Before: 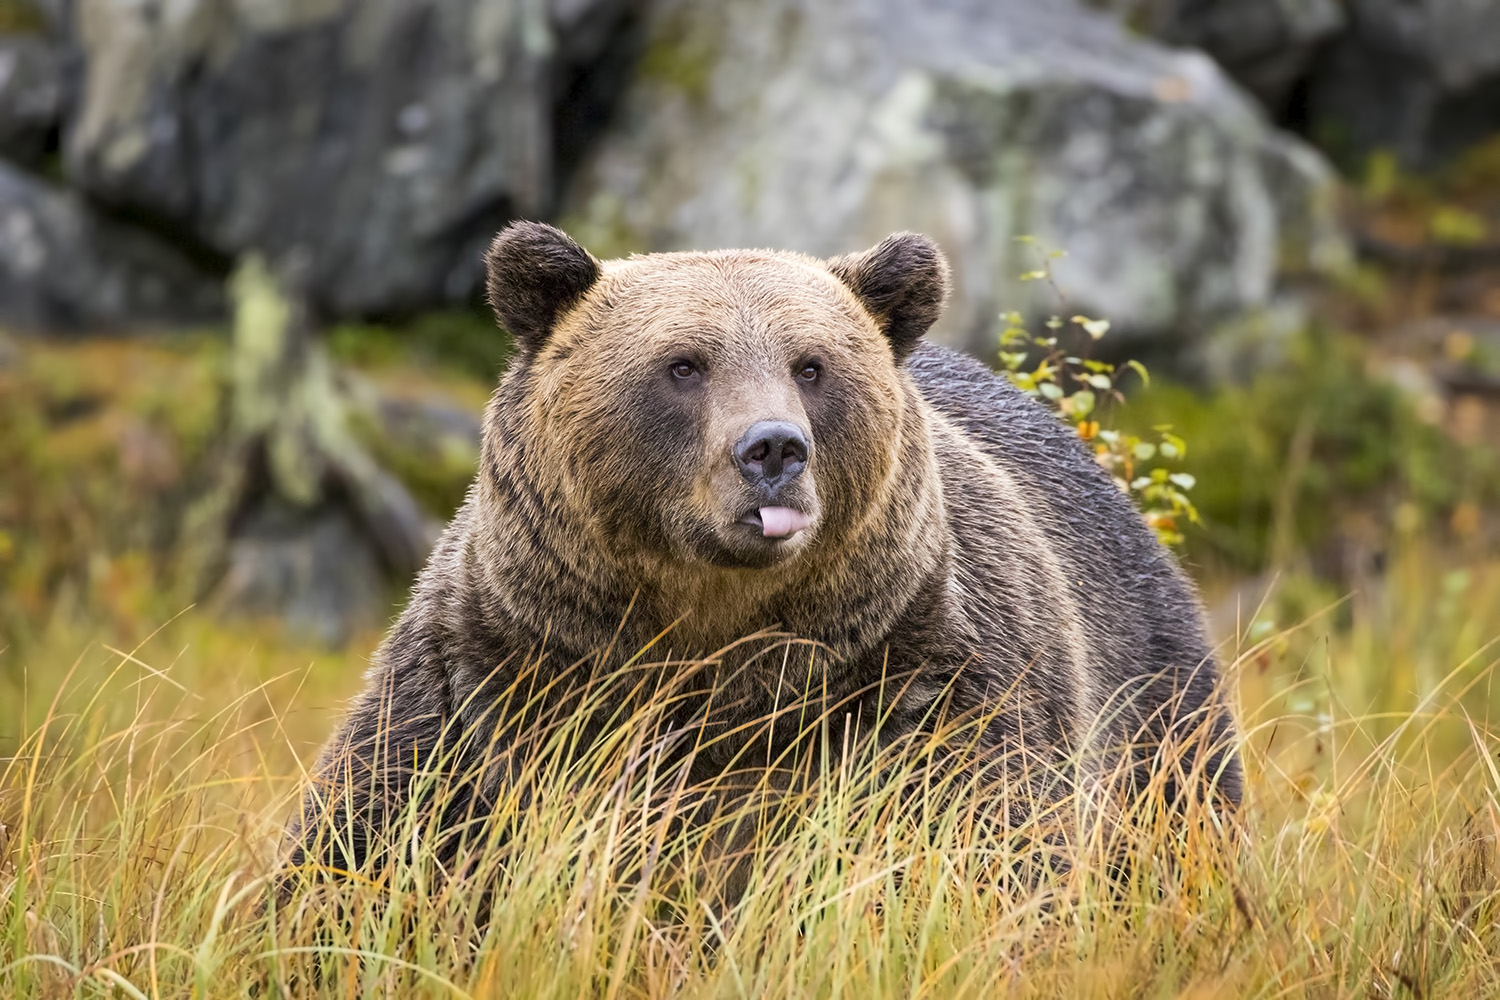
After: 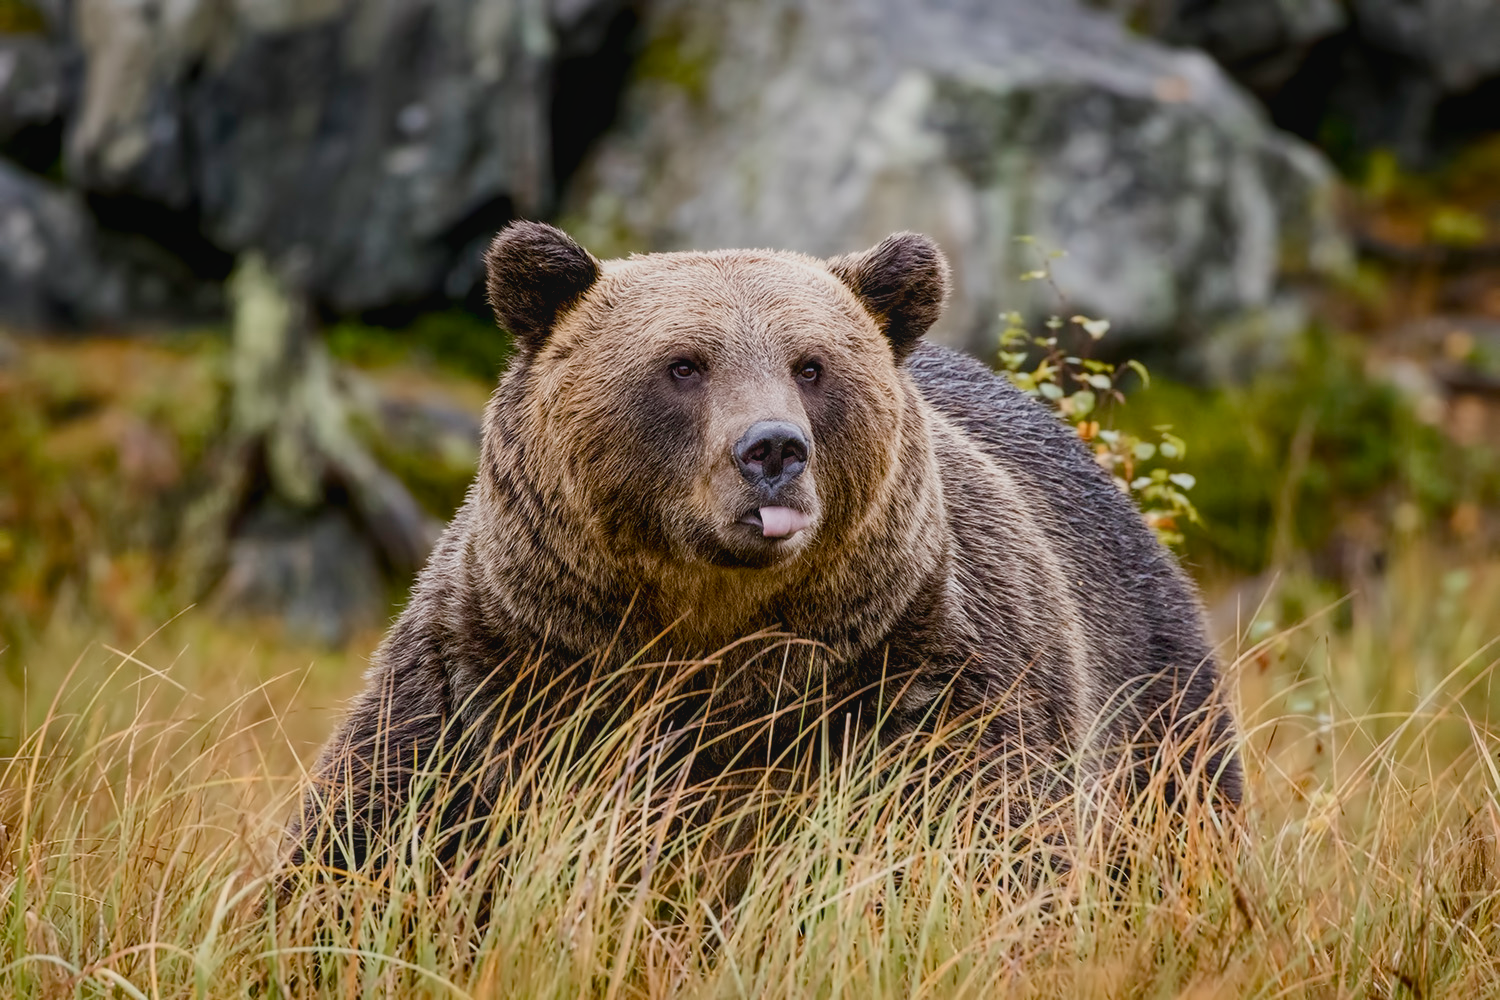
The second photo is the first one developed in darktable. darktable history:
exposure: black level correction 0.009, exposure -0.159 EV, compensate highlight preservation false
color balance rgb: shadows lift › luminance -10%, shadows lift › chroma 1%, shadows lift › hue 113°, power › luminance -15%, highlights gain › chroma 0.2%, highlights gain › hue 333°, global offset › luminance 0.5%, perceptual saturation grading › global saturation 20%, perceptual saturation grading › highlights -50%, perceptual saturation grading › shadows 25%, contrast -10%
local contrast: detail 110%
